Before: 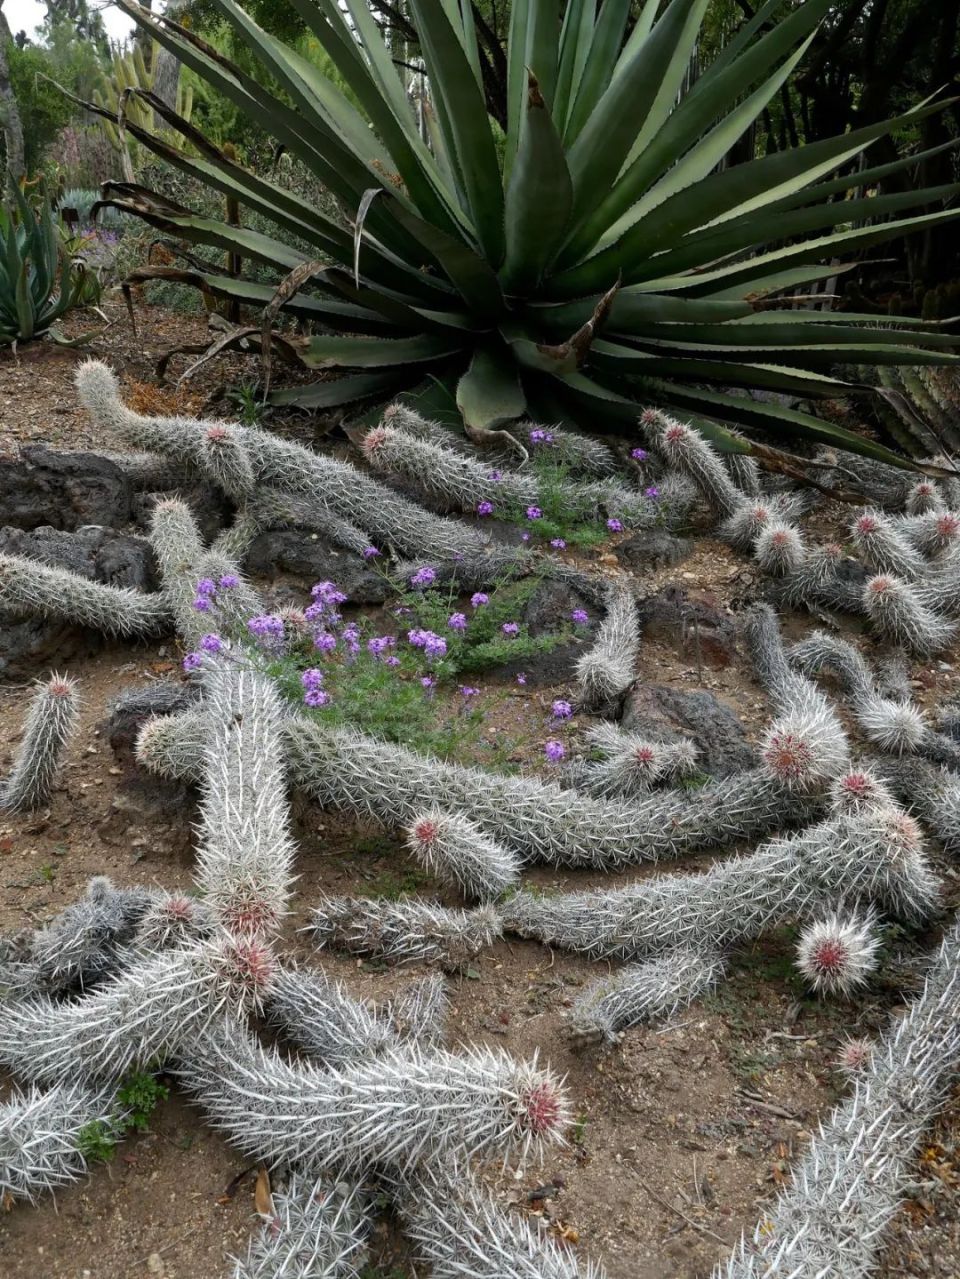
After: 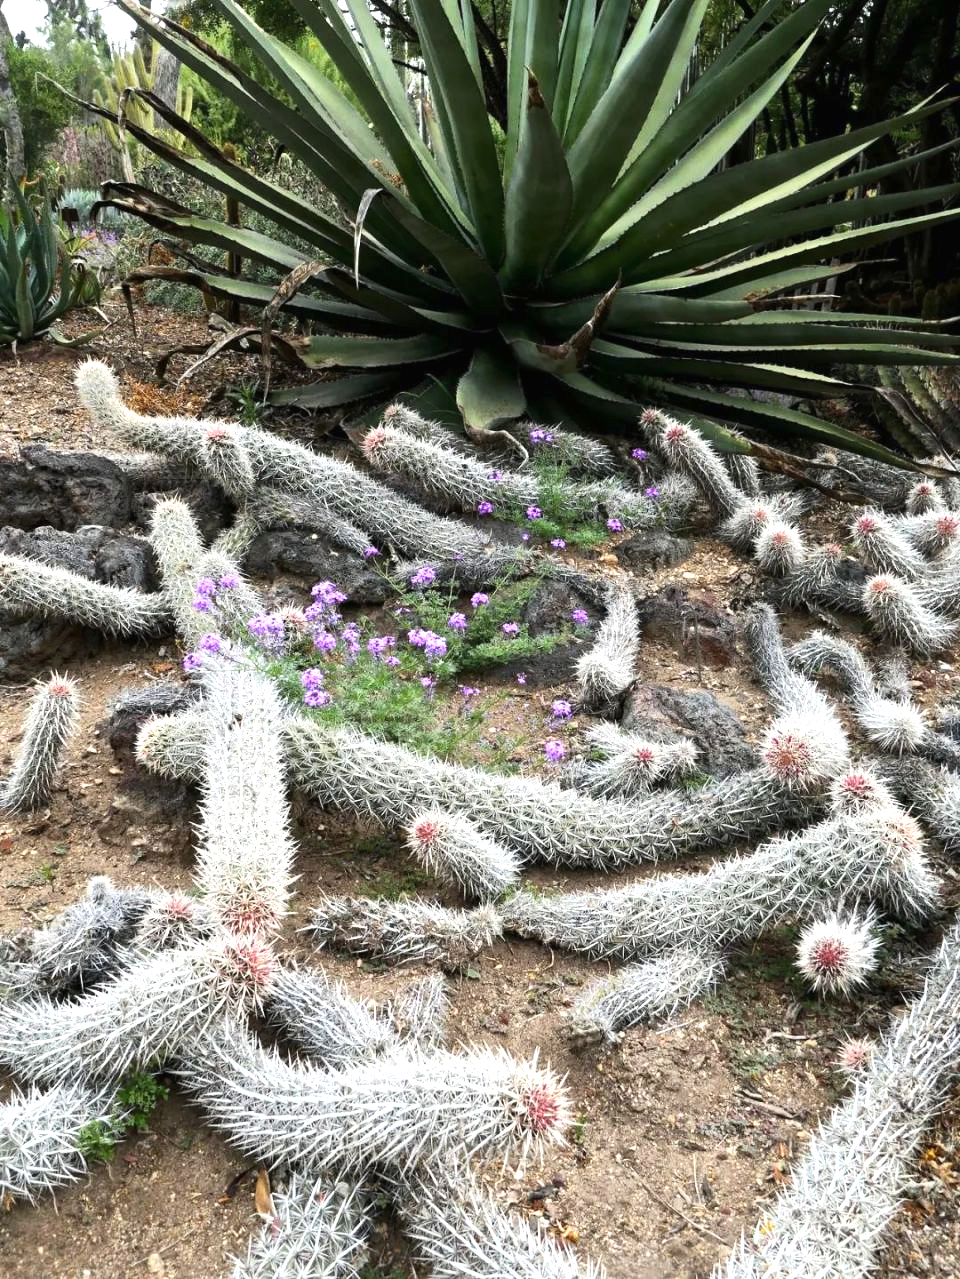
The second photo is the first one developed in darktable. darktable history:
exposure: black level correction 0, exposure 1.2 EV, compensate exposure bias true, compensate highlight preservation false
tone curve: curves: ch0 [(0.016, 0.011) (0.204, 0.146) (0.515, 0.476) (0.78, 0.795) (1, 0.981)], color space Lab, linked channels, preserve colors none
